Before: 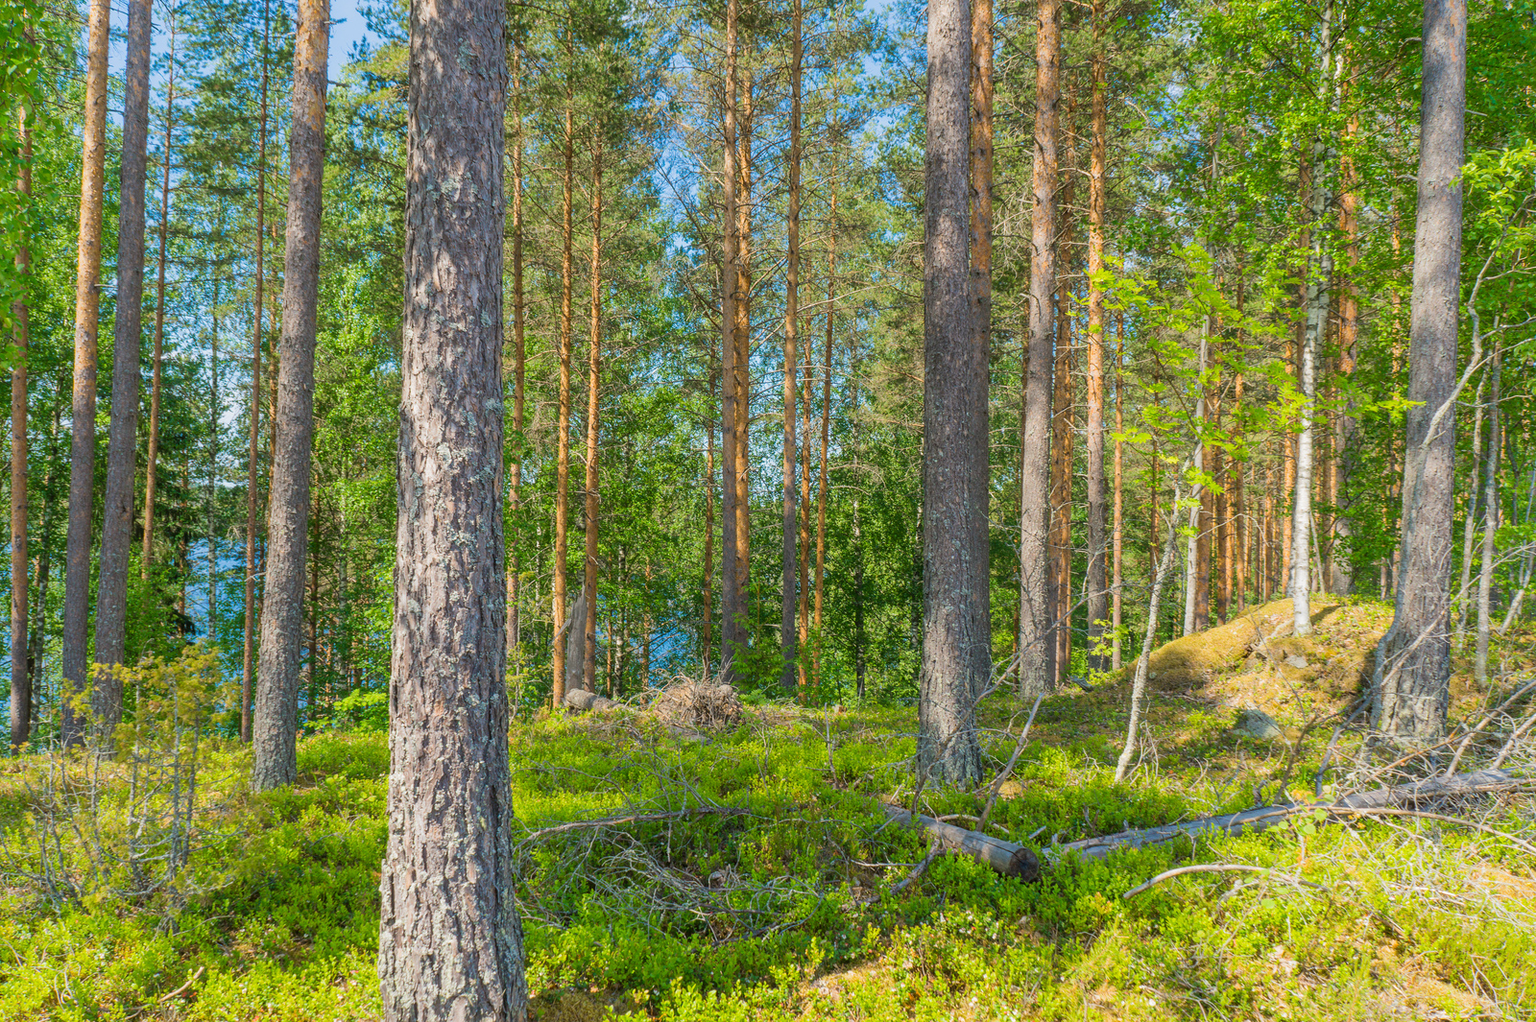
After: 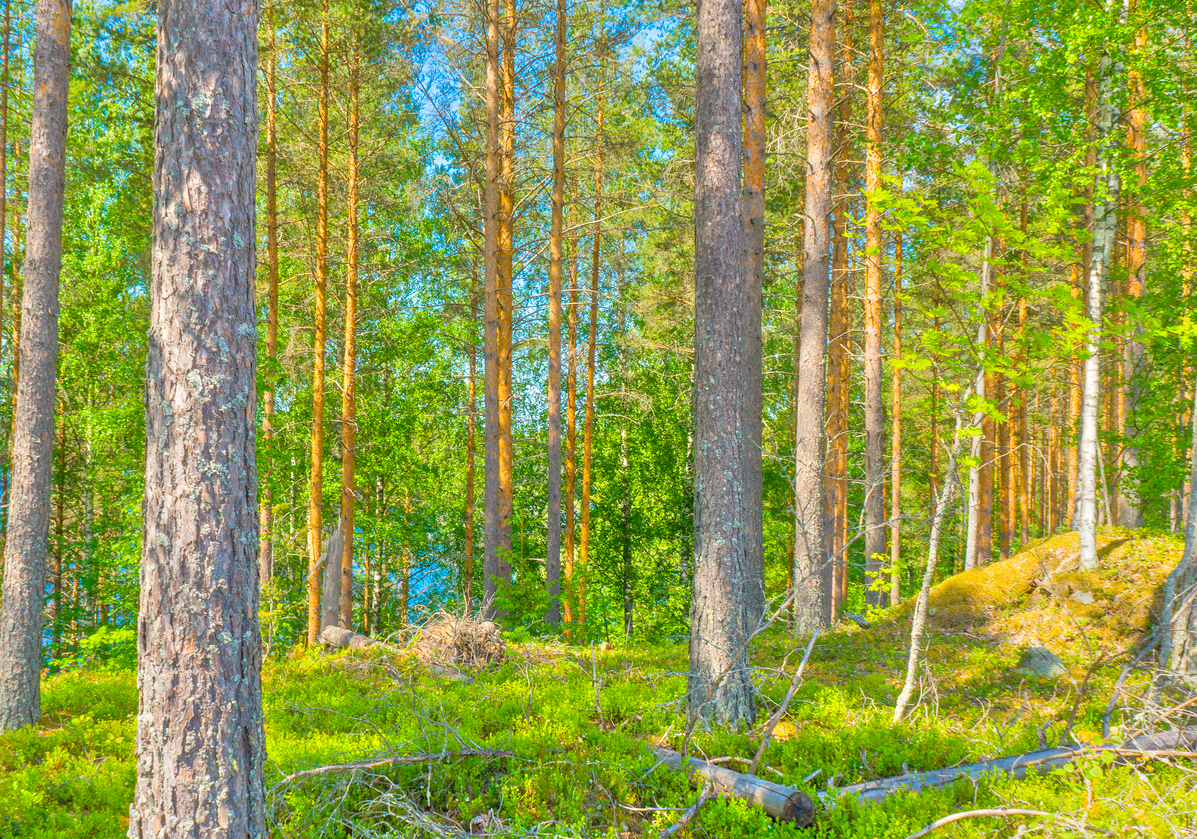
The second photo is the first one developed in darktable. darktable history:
color balance rgb: perceptual saturation grading › global saturation 20%, global vibrance 20%
crop: left 16.768%, top 8.653%, right 8.362%, bottom 12.485%
tone equalizer: -7 EV 0.15 EV, -6 EV 0.6 EV, -5 EV 1.15 EV, -4 EV 1.33 EV, -3 EV 1.15 EV, -2 EV 0.6 EV, -1 EV 0.15 EV, mask exposure compensation -0.5 EV
